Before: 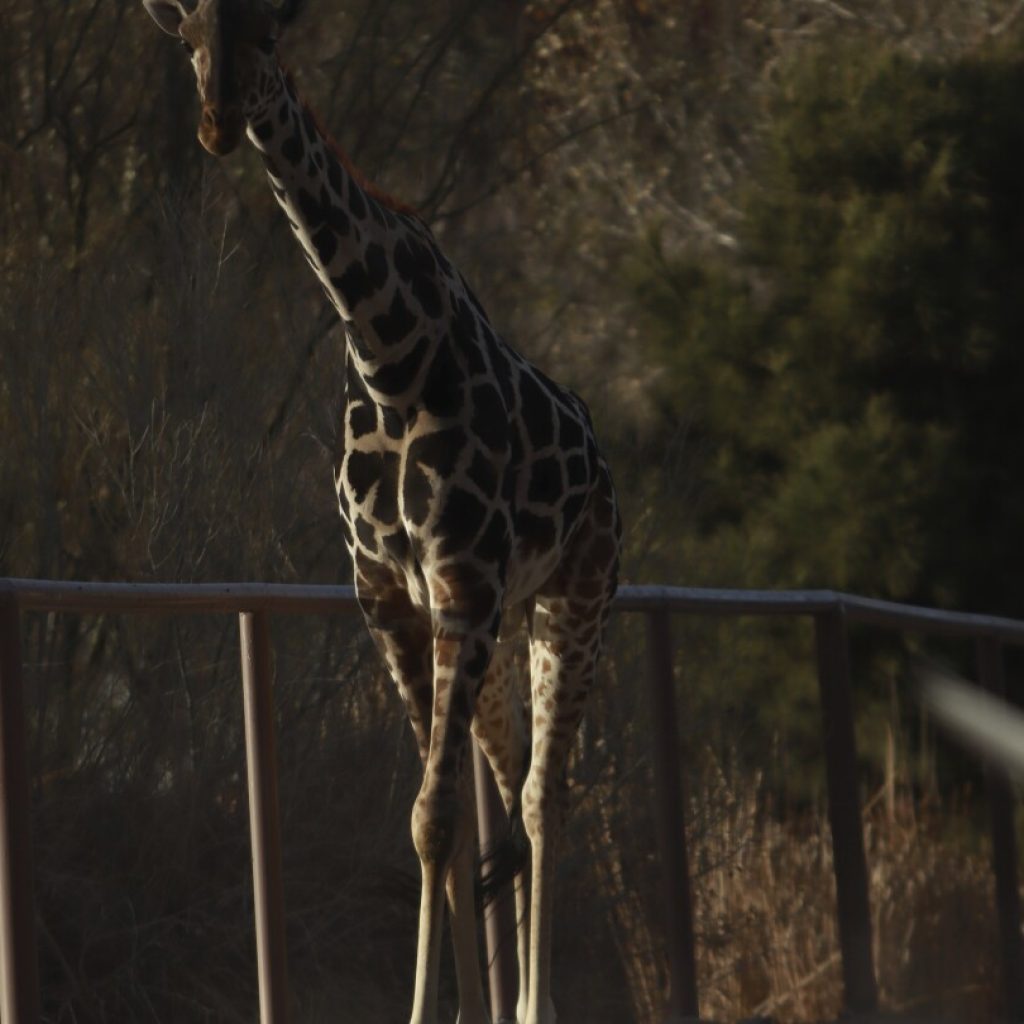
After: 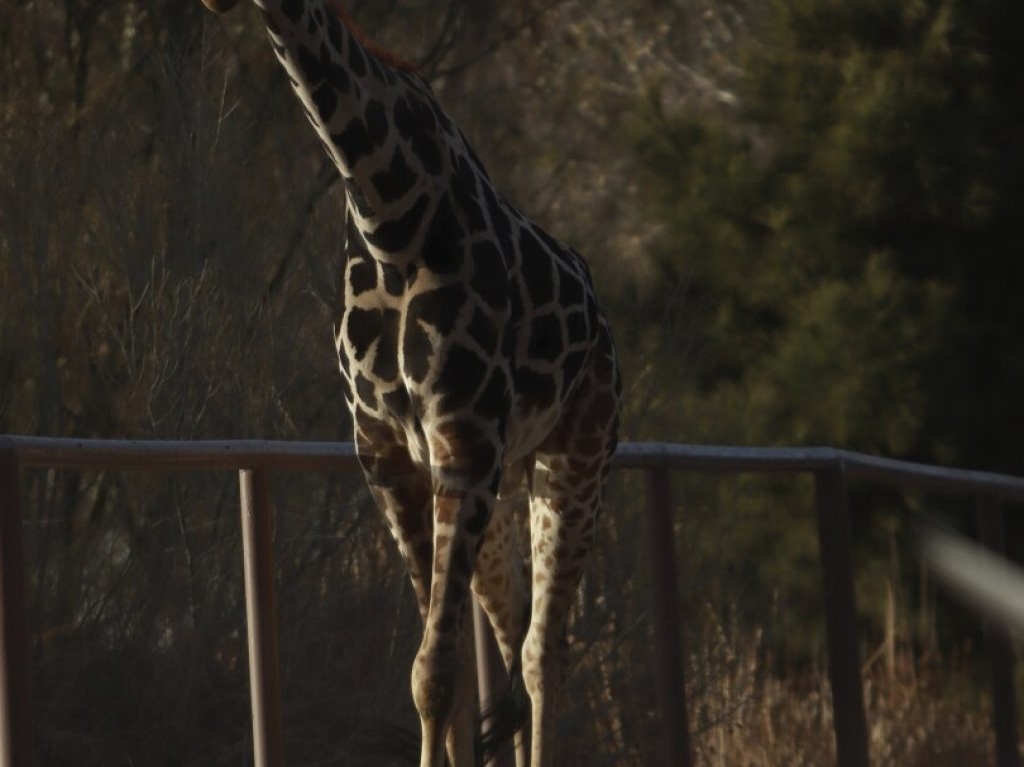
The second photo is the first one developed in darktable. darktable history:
crop: top 14.013%, bottom 11.077%
